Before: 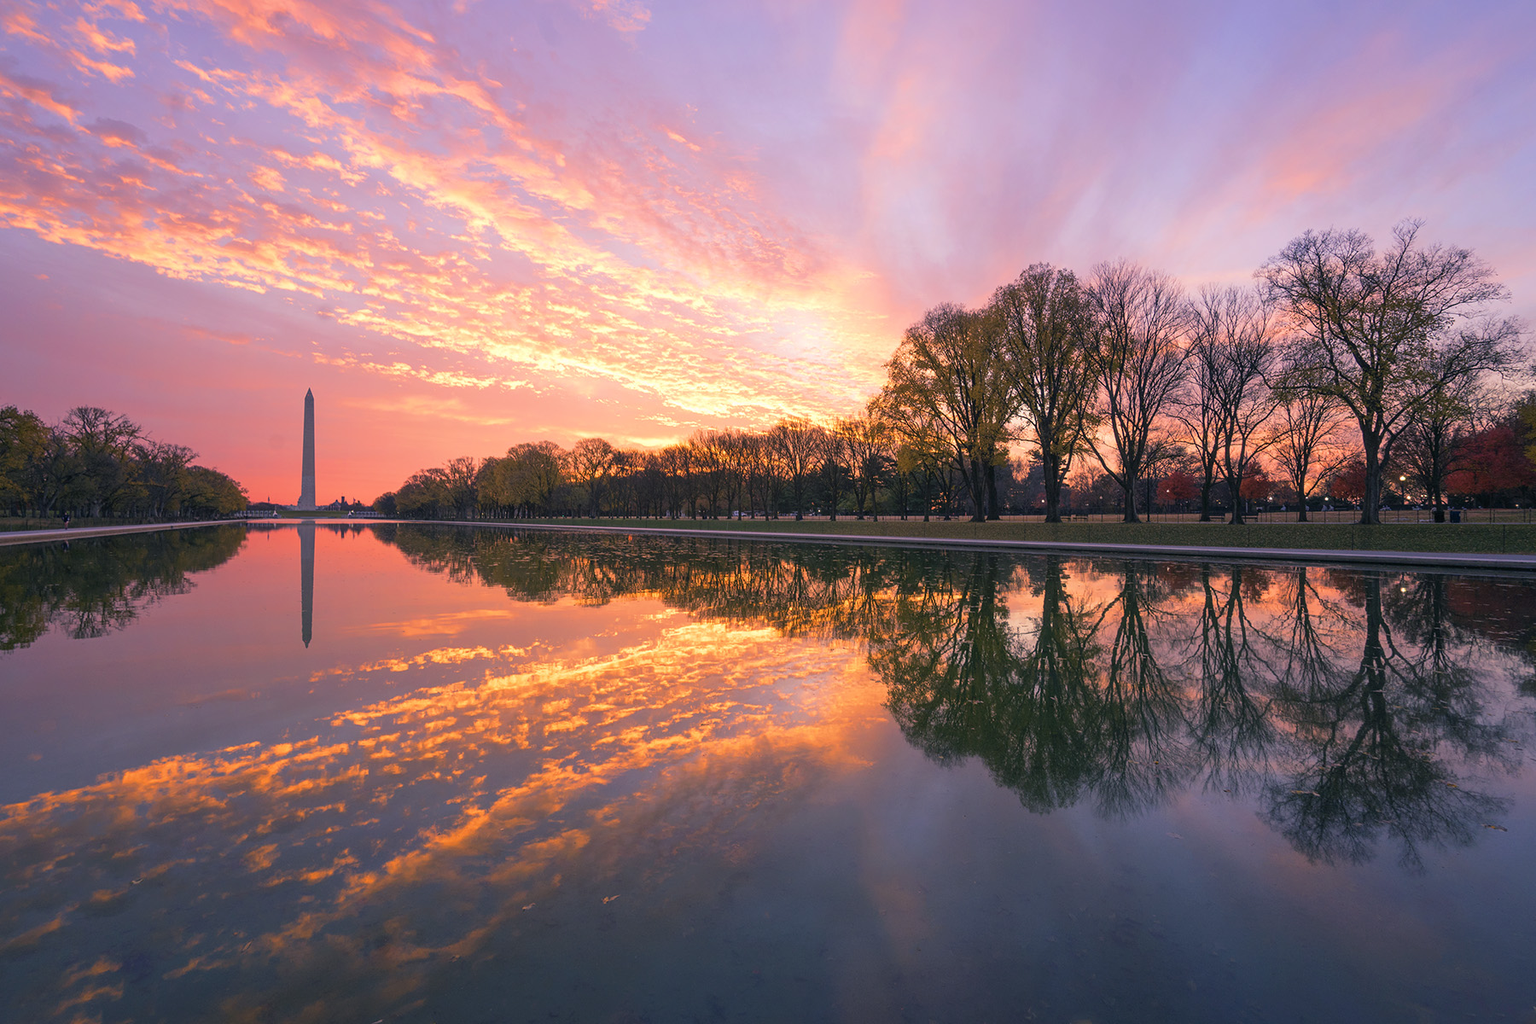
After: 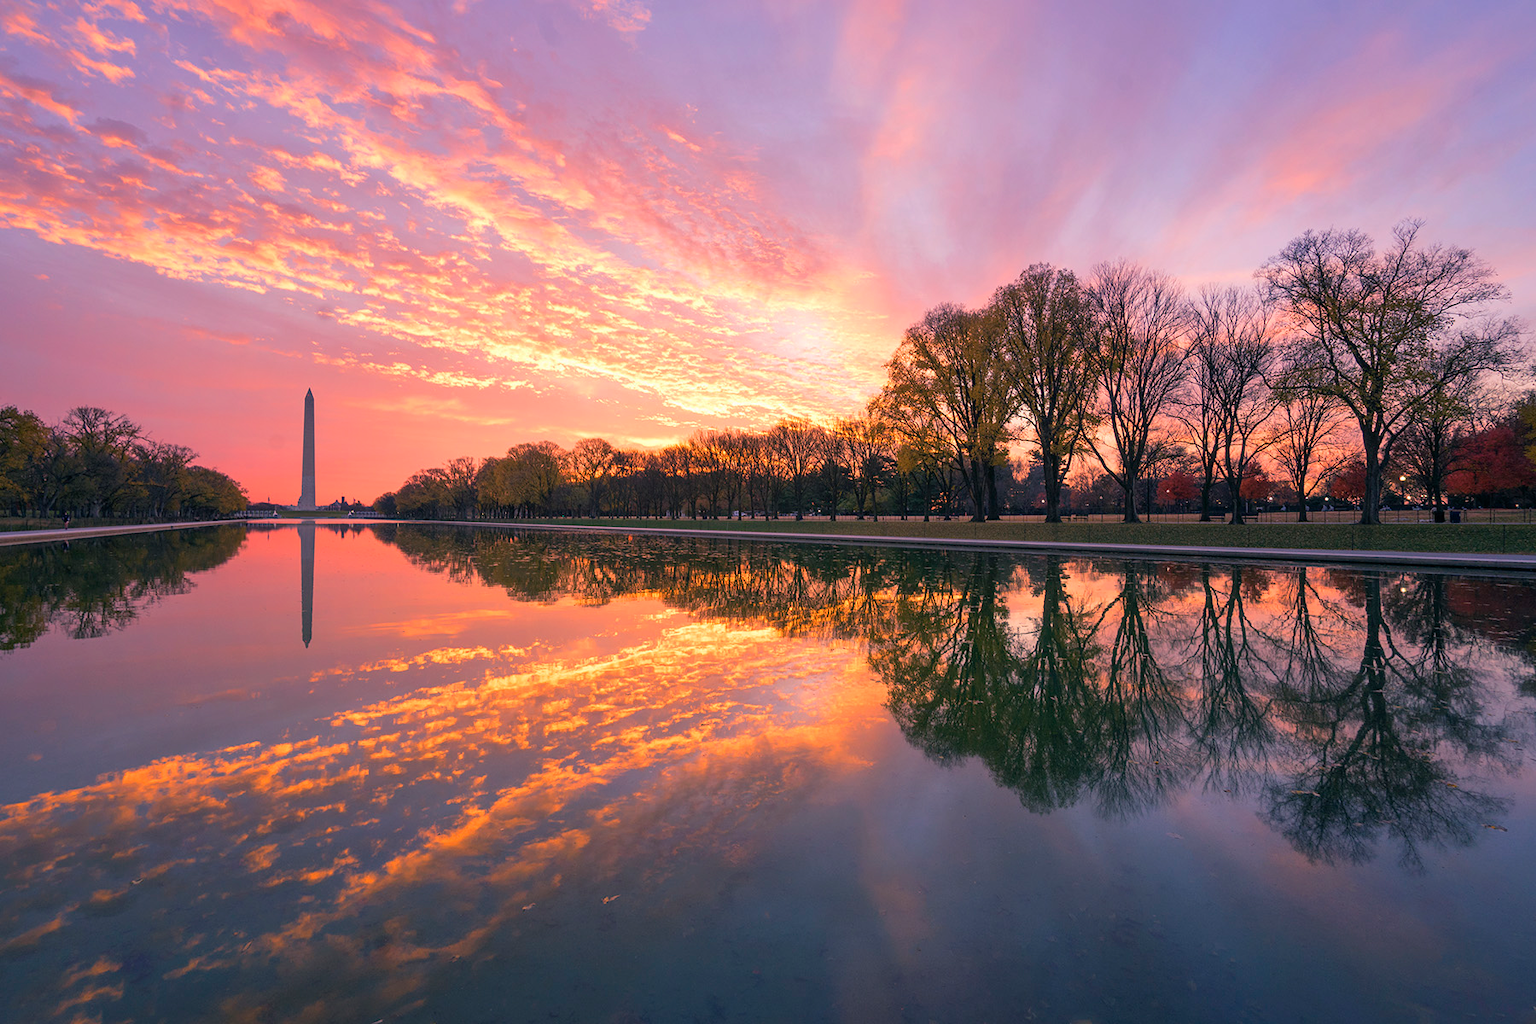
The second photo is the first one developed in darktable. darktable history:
shadows and highlights: shadows 22.41, highlights -49.31, soften with gaussian
